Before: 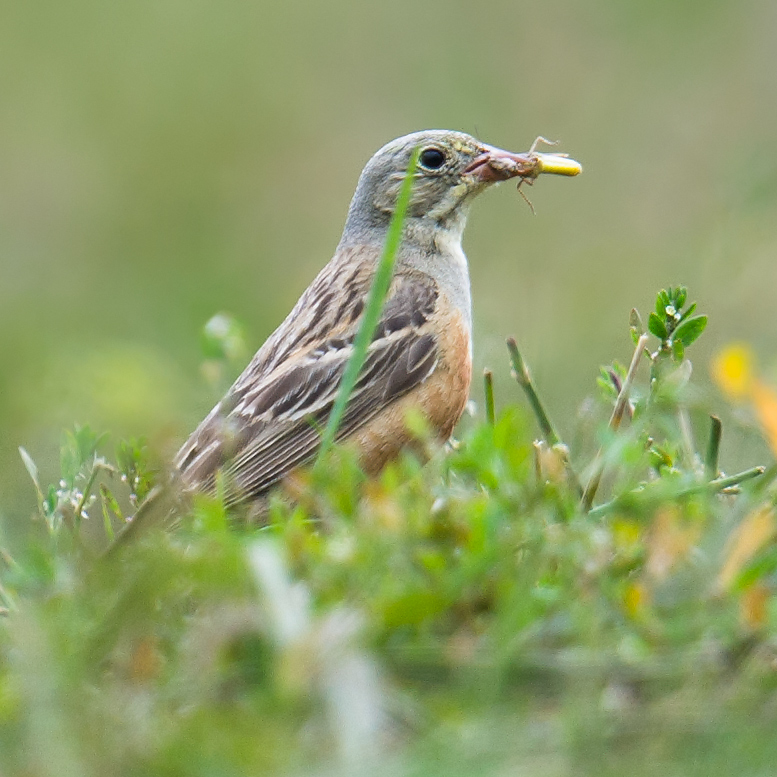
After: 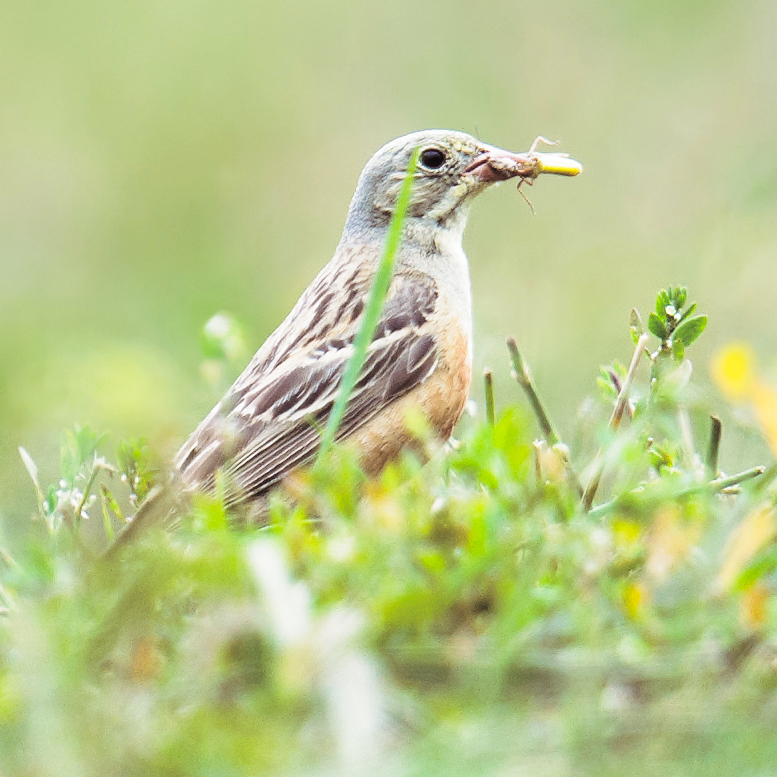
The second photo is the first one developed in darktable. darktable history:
split-toning: shadows › saturation 0.24, highlights › hue 54°, highlights › saturation 0.24
base curve: curves: ch0 [(0, 0) (0.028, 0.03) (0.121, 0.232) (0.46, 0.748) (0.859, 0.968) (1, 1)], preserve colors none
